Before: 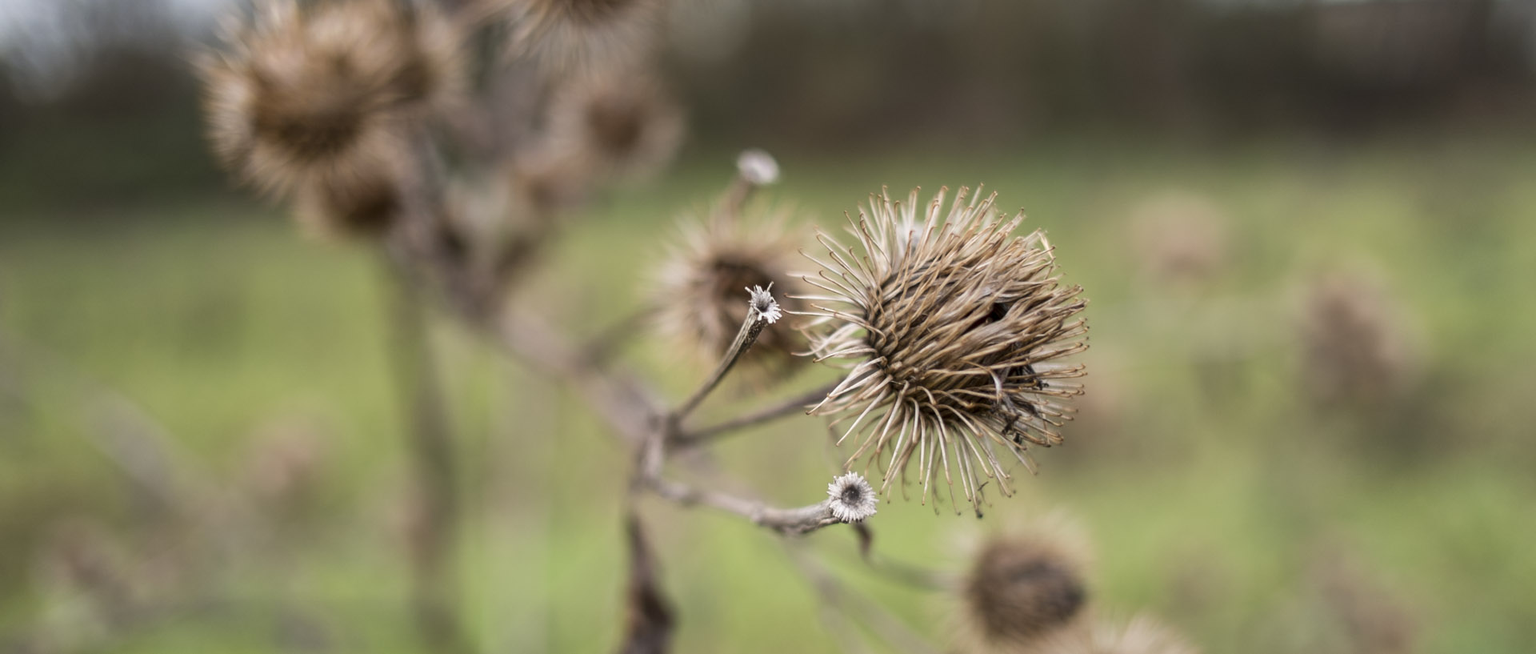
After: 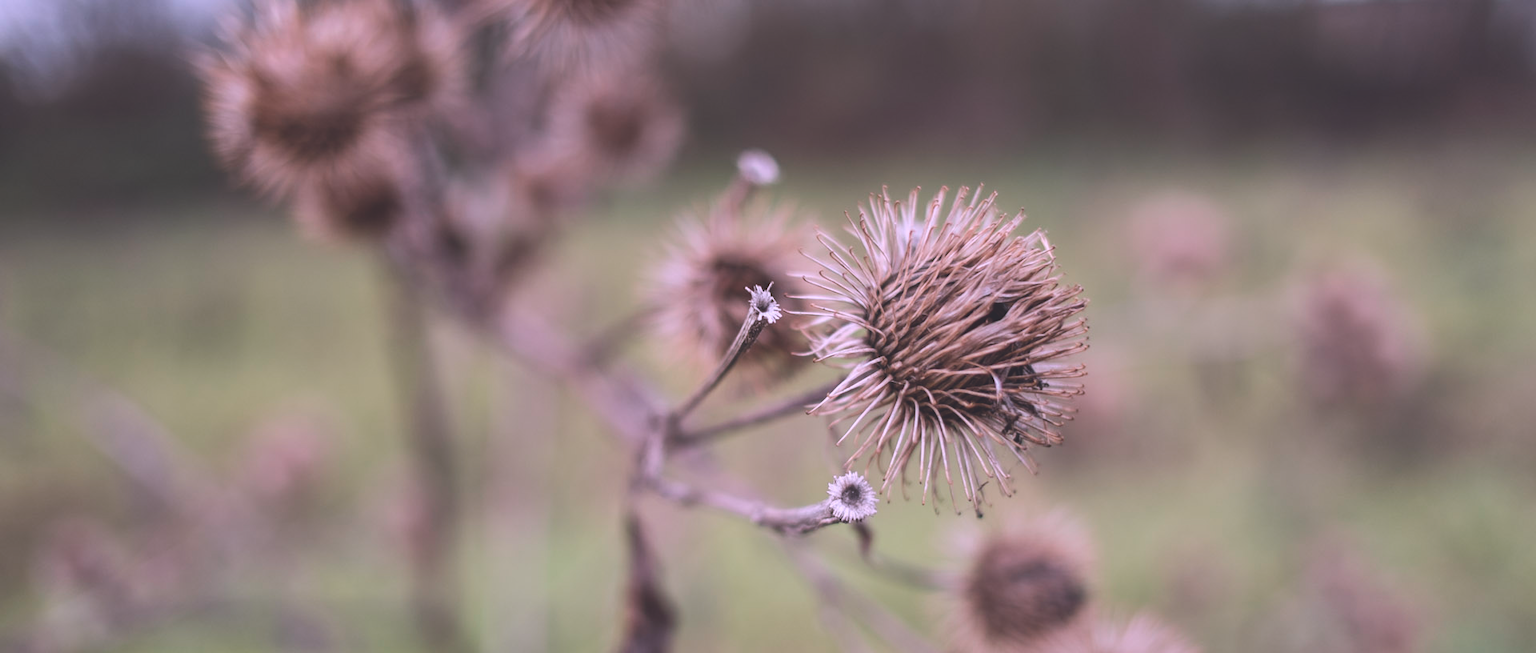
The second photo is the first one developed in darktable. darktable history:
exposure: black level correction -0.025, exposure -0.121 EV, compensate exposure bias true, compensate highlight preservation false
color correction: highlights a* 15.07, highlights b* -25.53
tone equalizer: edges refinement/feathering 500, mask exposure compensation -1.57 EV, preserve details no
